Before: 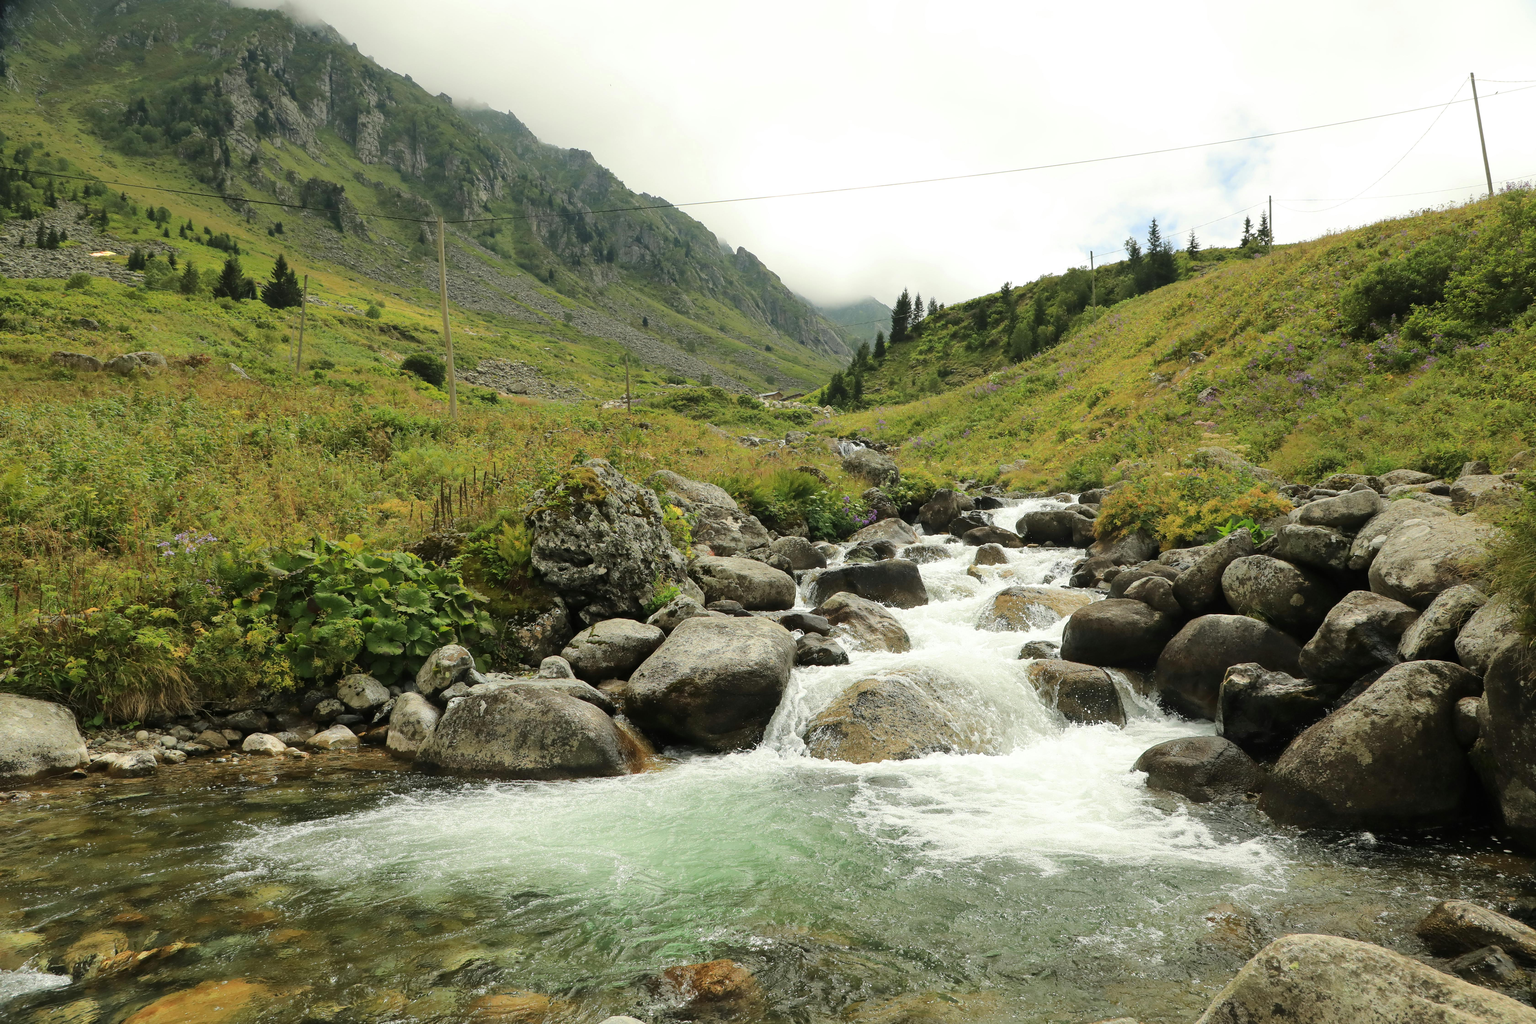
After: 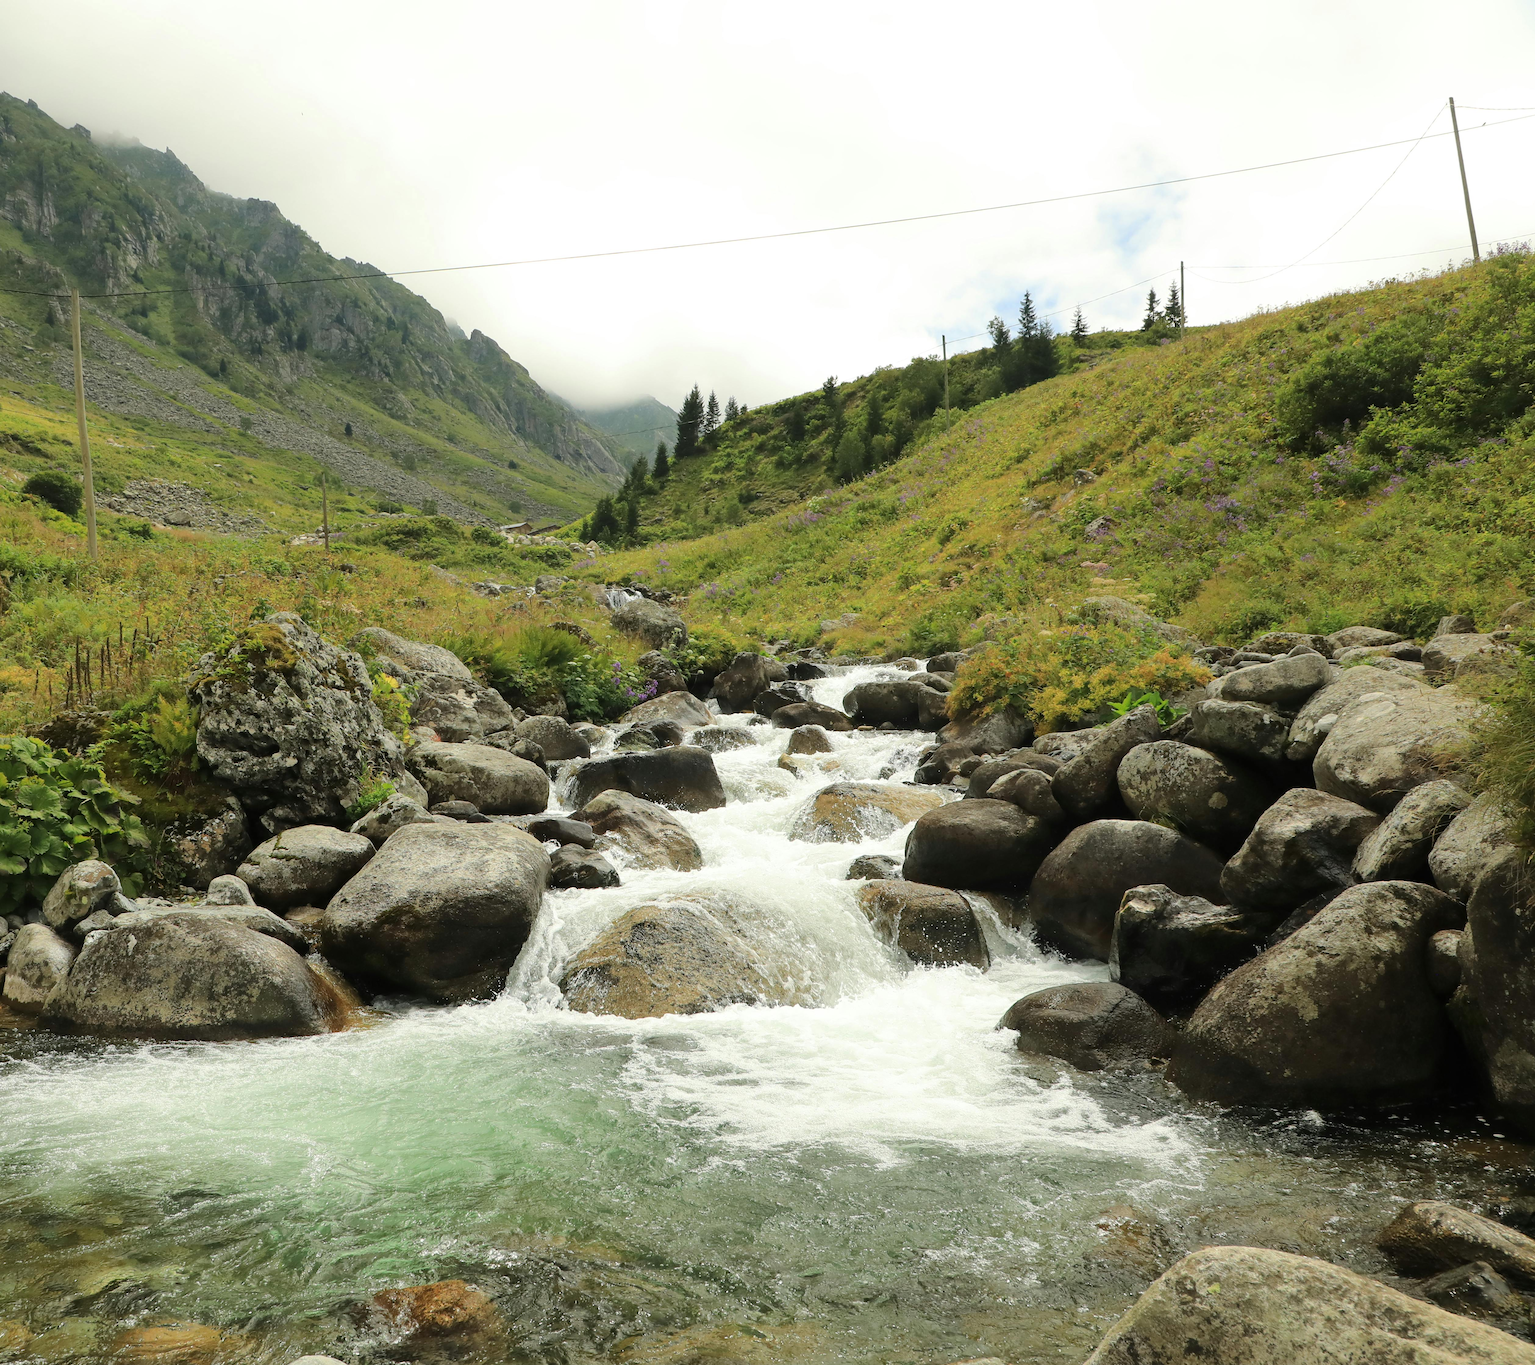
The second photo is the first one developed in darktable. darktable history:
crop and rotate: left 25.017%
